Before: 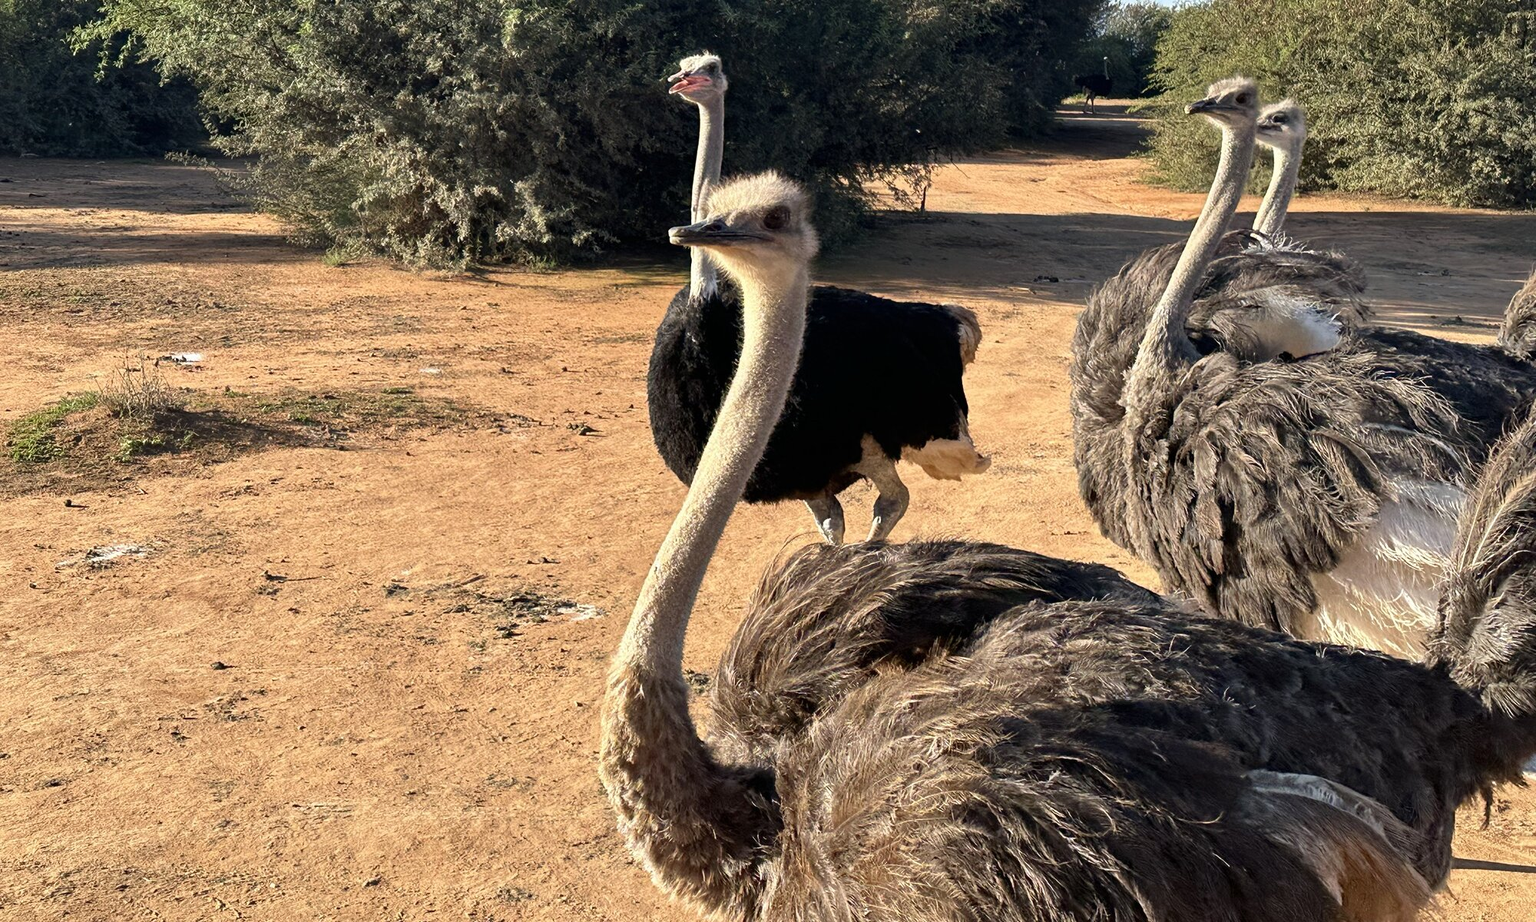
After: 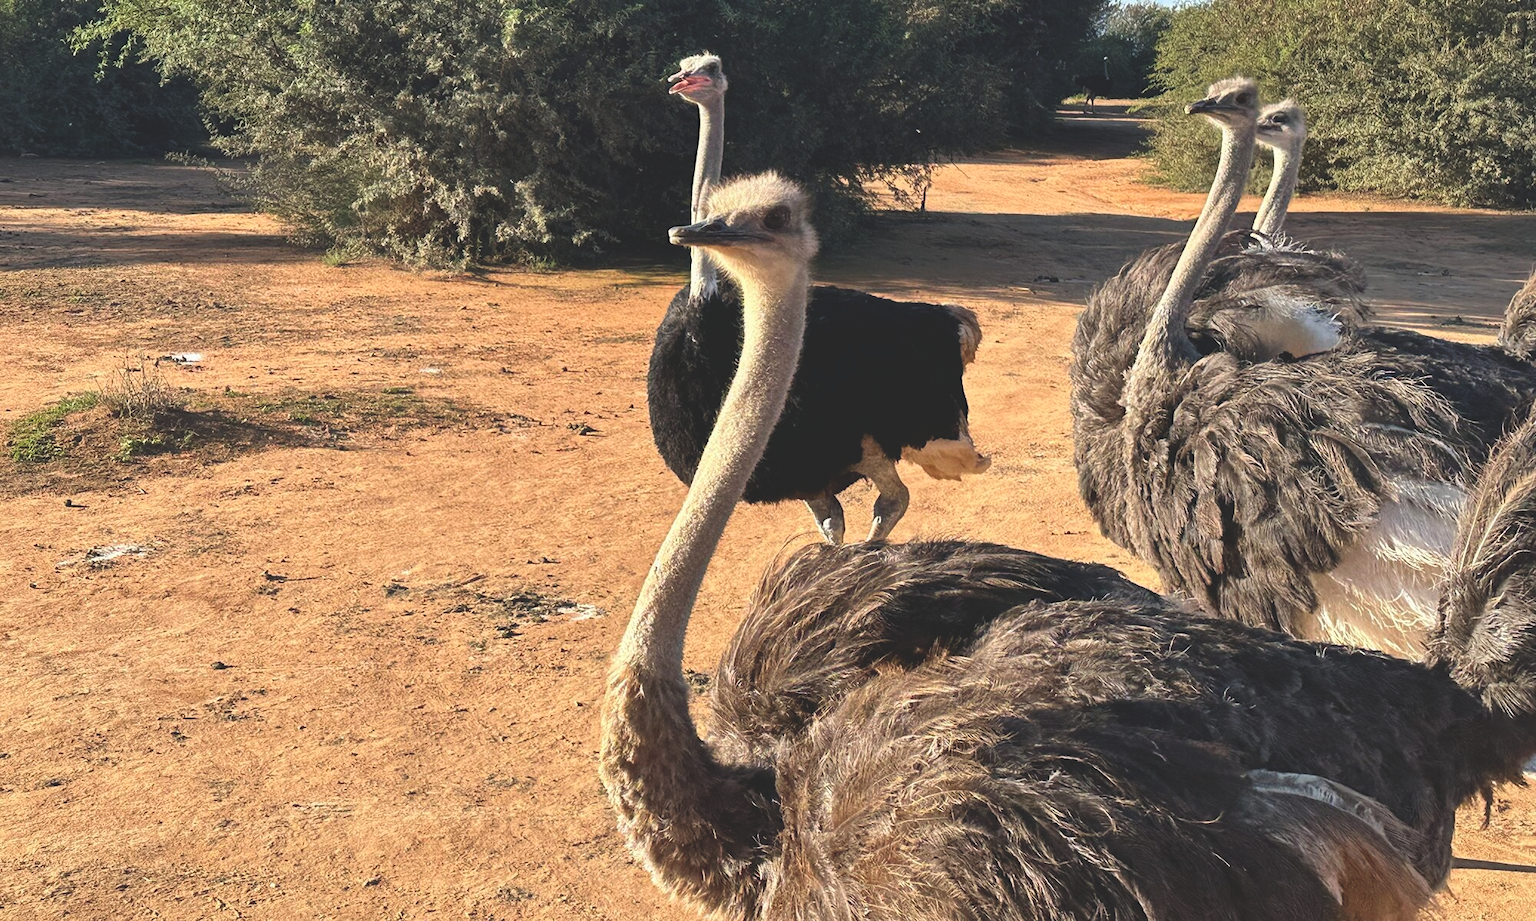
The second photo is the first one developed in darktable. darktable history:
exposure: black level correction -0.023, exposure -0.039 EV, compensate highlight preservation false
local contrast: mode bilateral grid, contrast 100, coarseness 100, detail 108%, midtone range 0.2
